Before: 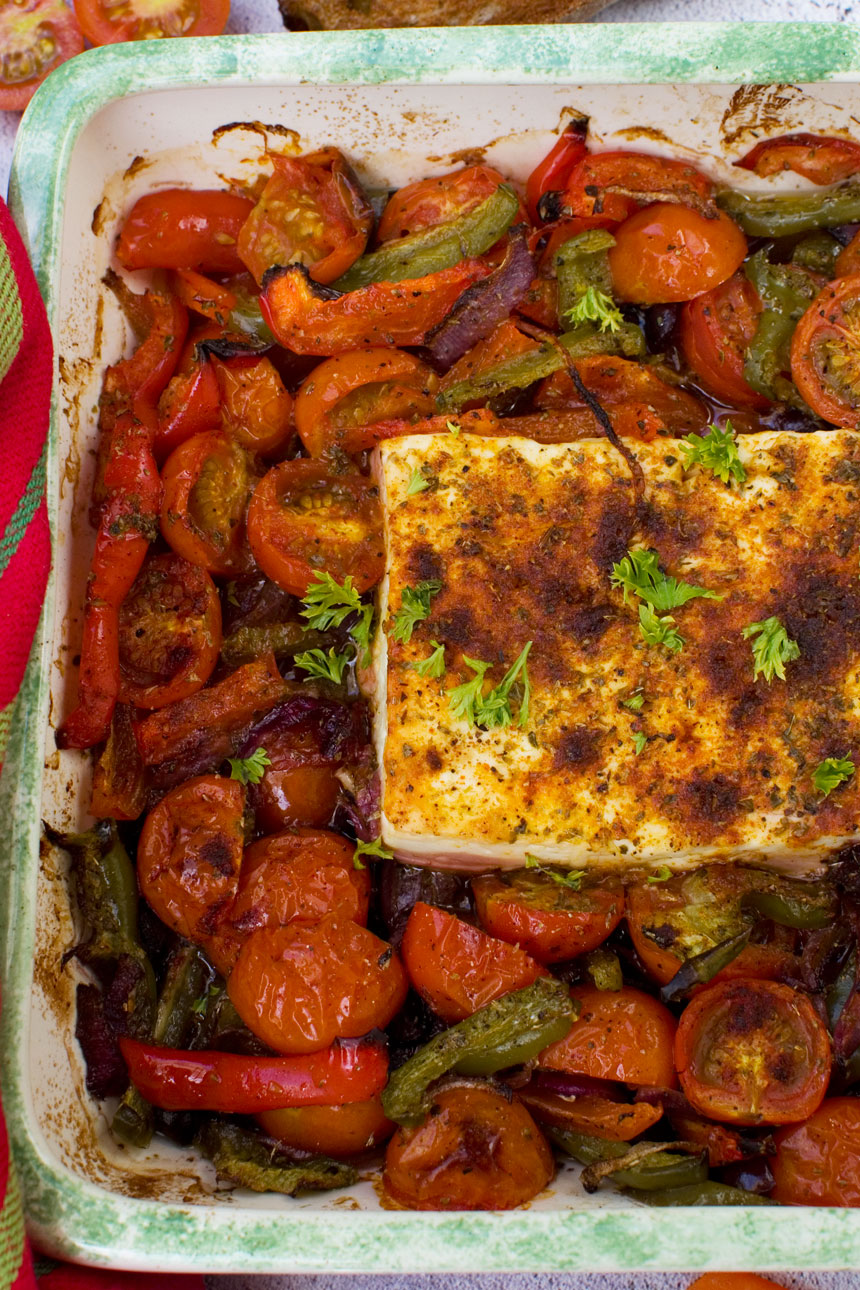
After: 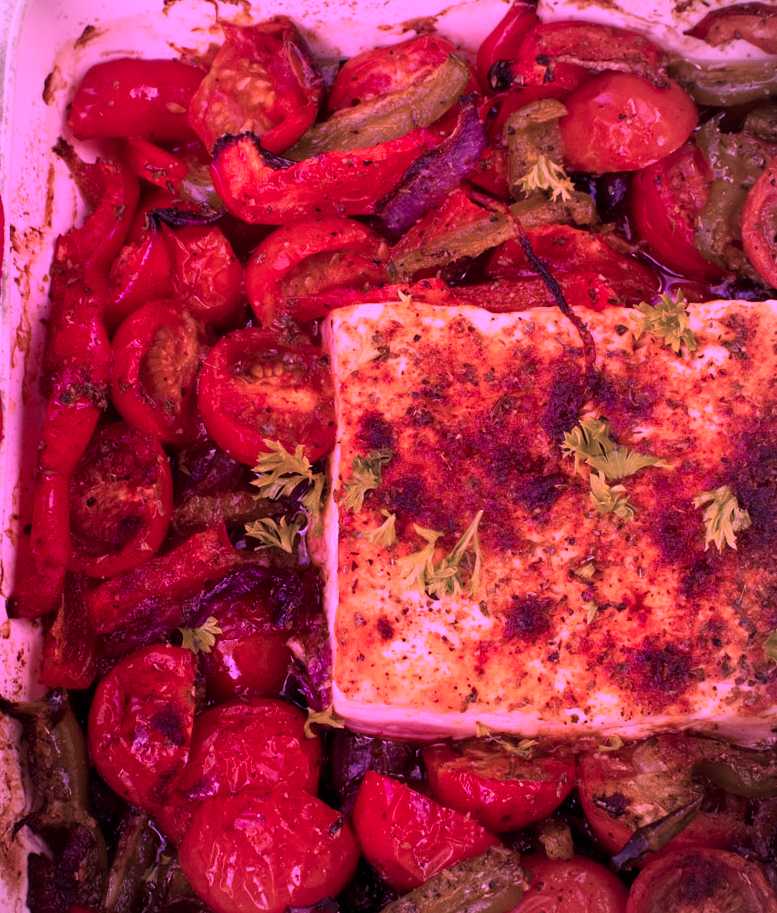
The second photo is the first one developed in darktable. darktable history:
color calibration: illuminant custom, x 0.262, y 0.521, temperature 7044.92 K
vignetting: fall-off radius 94.56%, center (-0.122, -0.009)
crop: left 5.802%, top 10.199%, right 3.742%, bottom 18.983%
